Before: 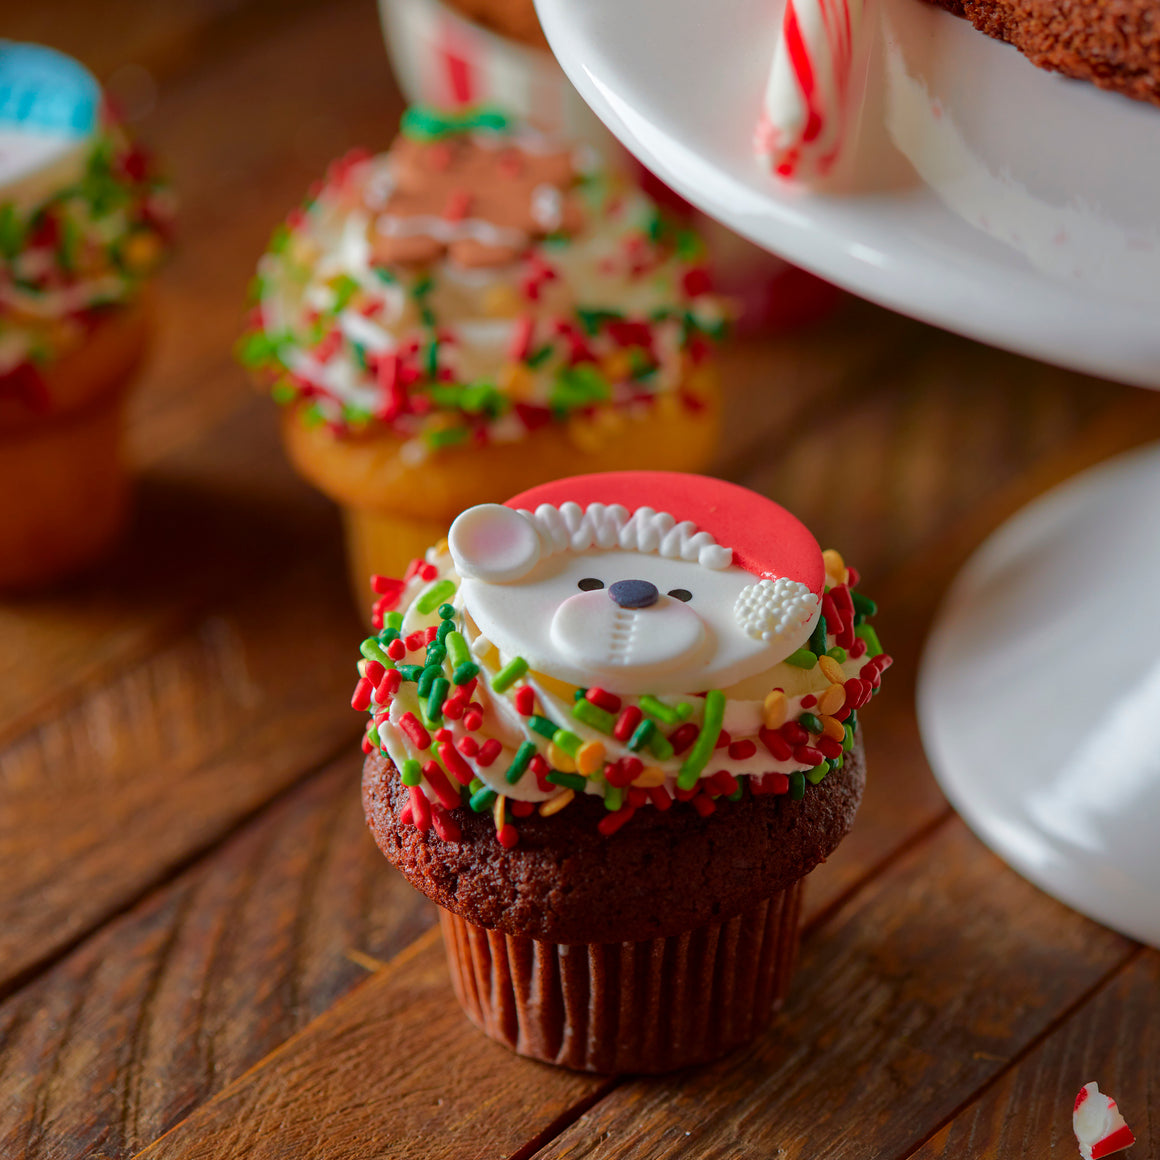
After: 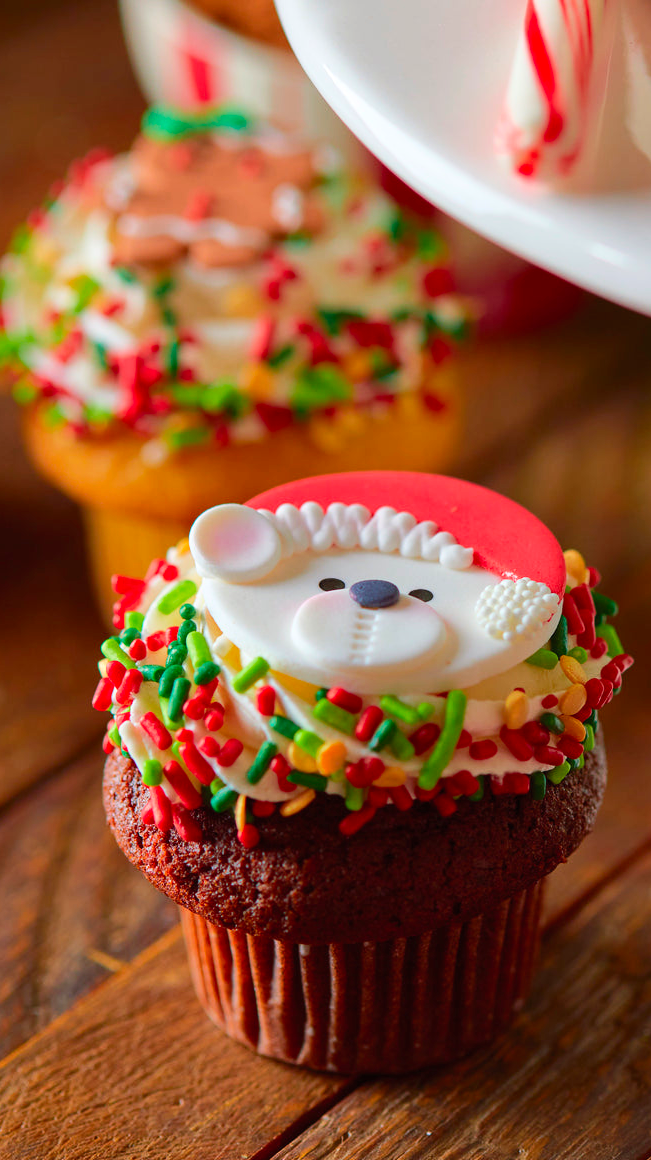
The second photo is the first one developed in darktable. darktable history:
tone equalizer: edges refinement/feathering 500, mask exposure compensation -1.57 EV, preserve details no
contrast brightness saturation: contrast 0.2, brightness 0.159, saturation 0.22
crop and rotate: left 22.38%, right 21.489%
